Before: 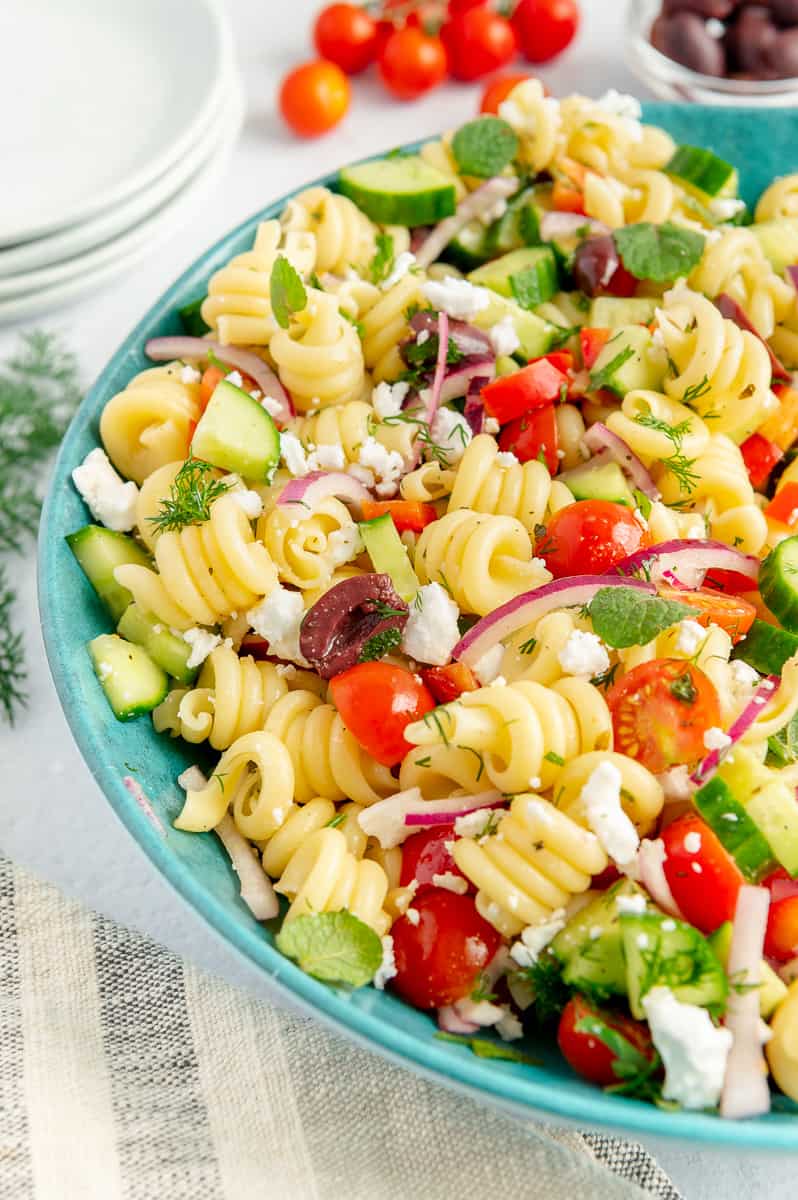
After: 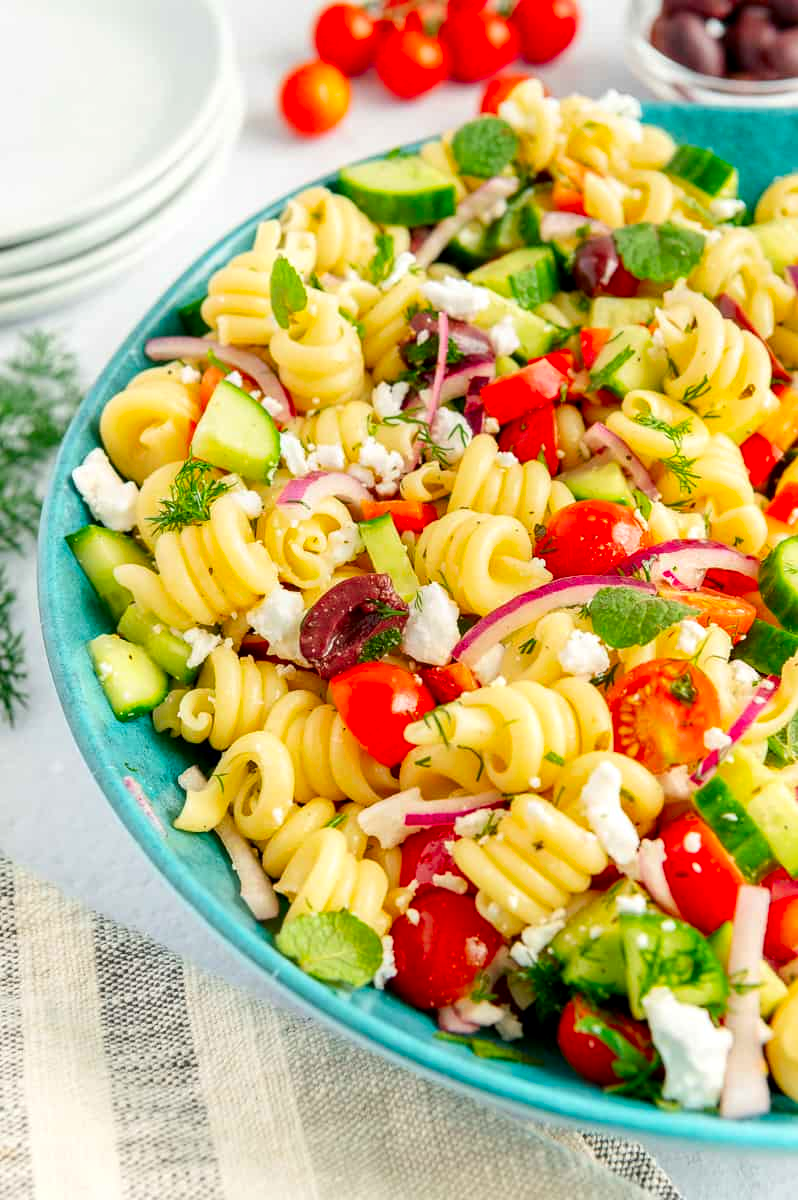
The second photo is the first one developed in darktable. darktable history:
white balance: emerald 1
contrast brightness saturation: contrast 0.09, saturation 0.28
local contrast: highlights 100%, shadows 100%, detail 120%, midtone range 0.2
